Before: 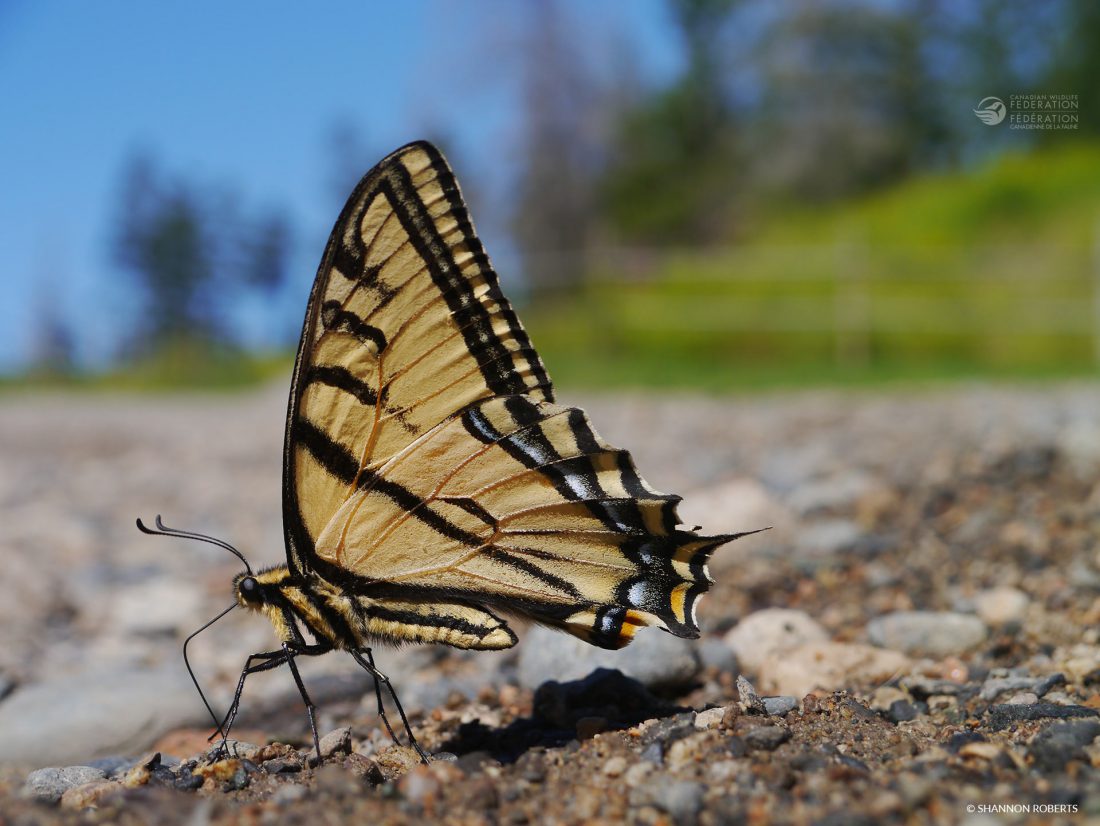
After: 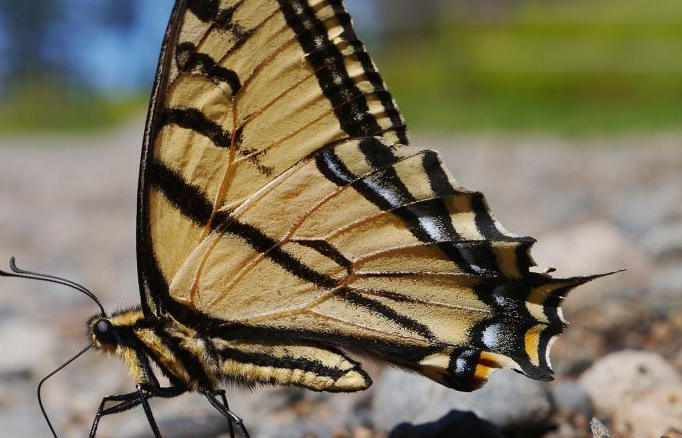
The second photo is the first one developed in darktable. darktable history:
contrast brightness saturation: contrast 0.07
crop: left 13.312%, top 31.28%, right 24.627%, bottom 15.582%
